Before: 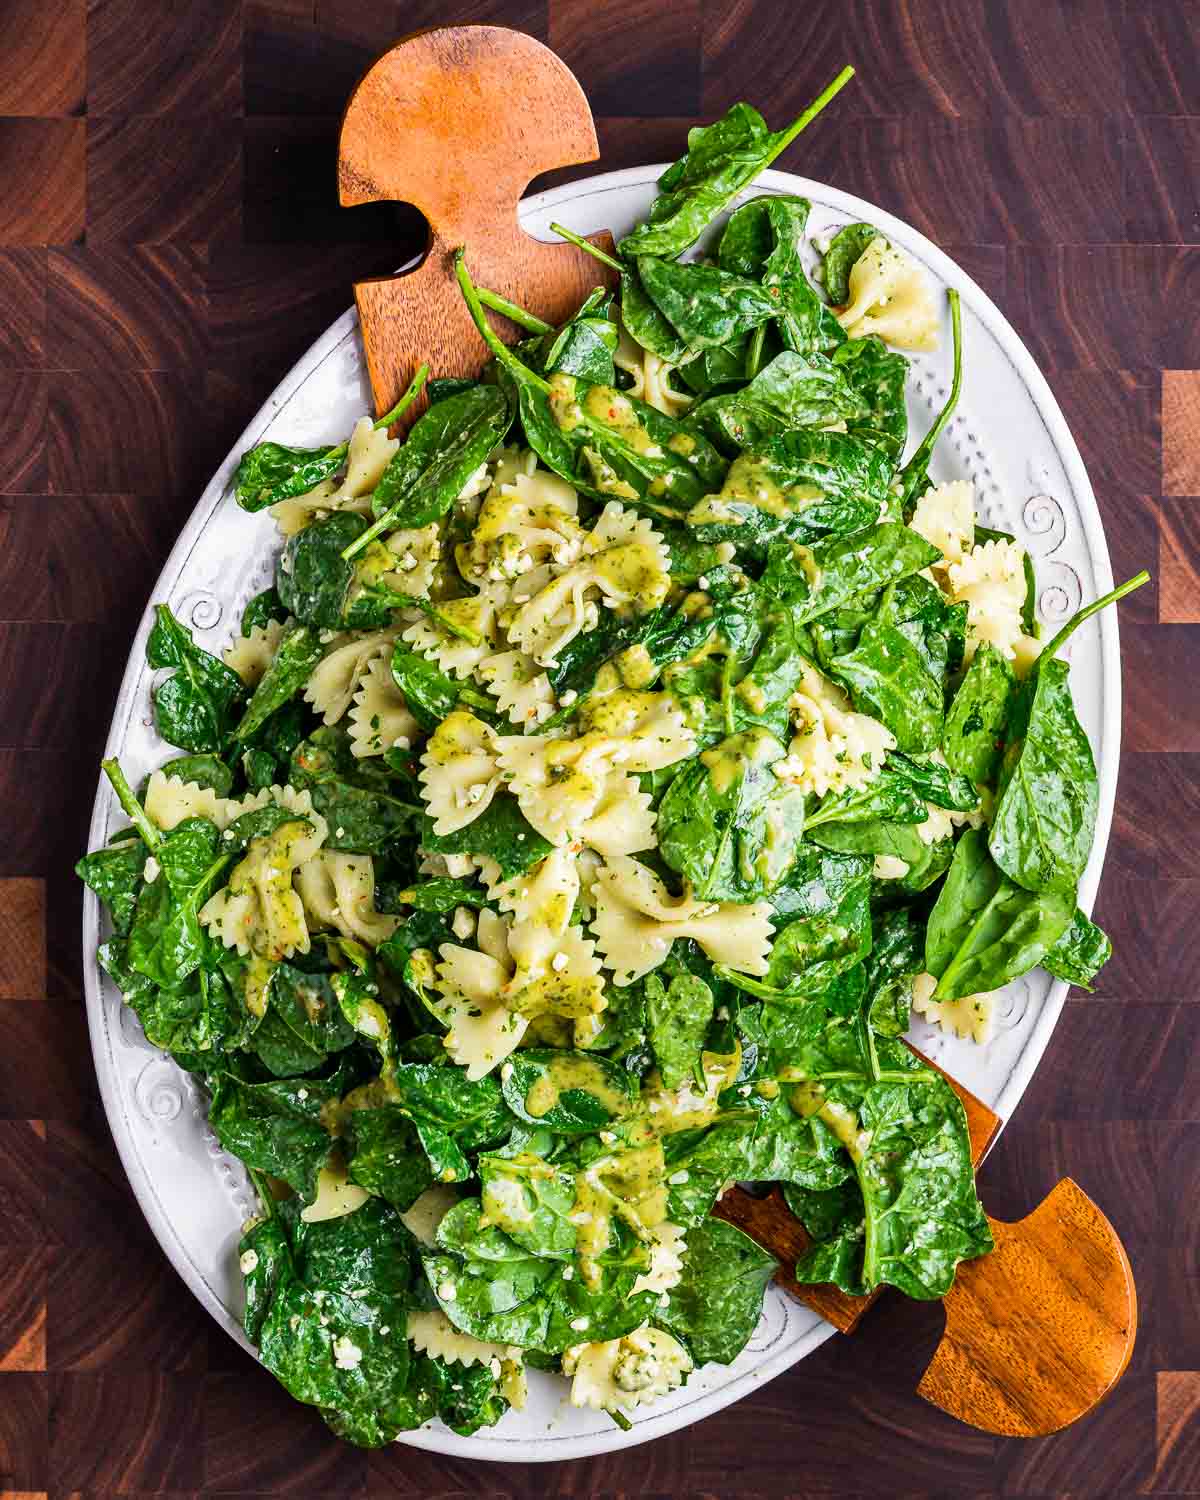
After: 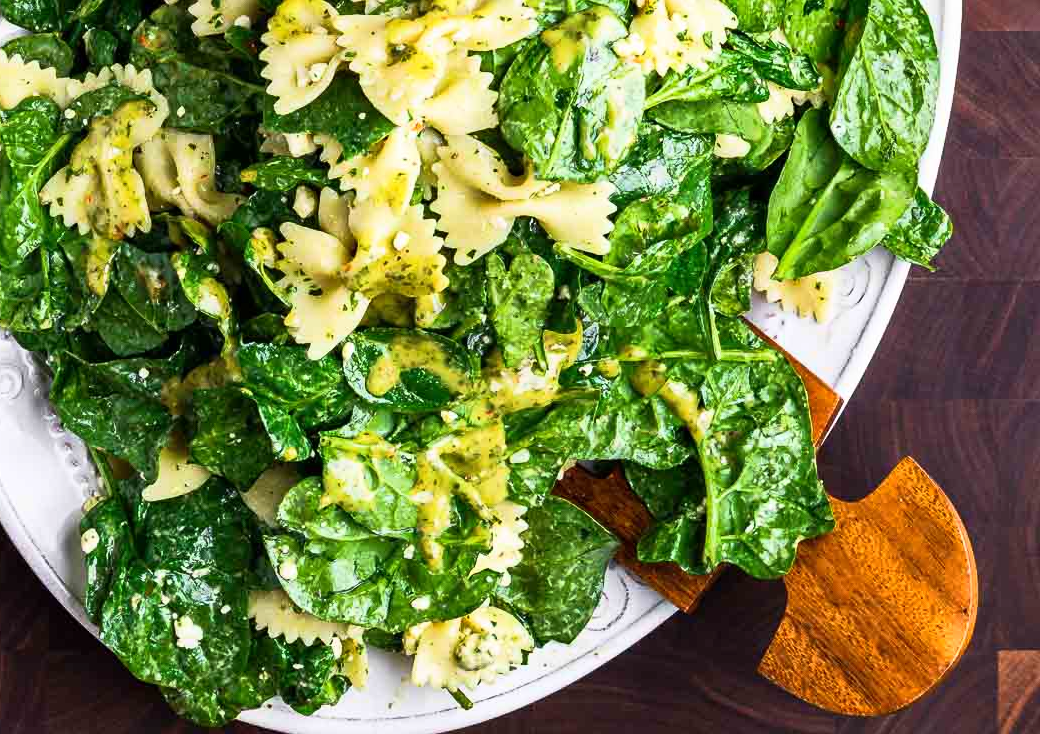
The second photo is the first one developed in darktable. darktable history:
base curve: curves: ch0 [(0, 0) (0.257, 0.25) (0.482, 0.586) (0.757, 0.871) (1, 1)]
crop and rotate: left 13.306%, top 48.129%, bottom 2.928%
